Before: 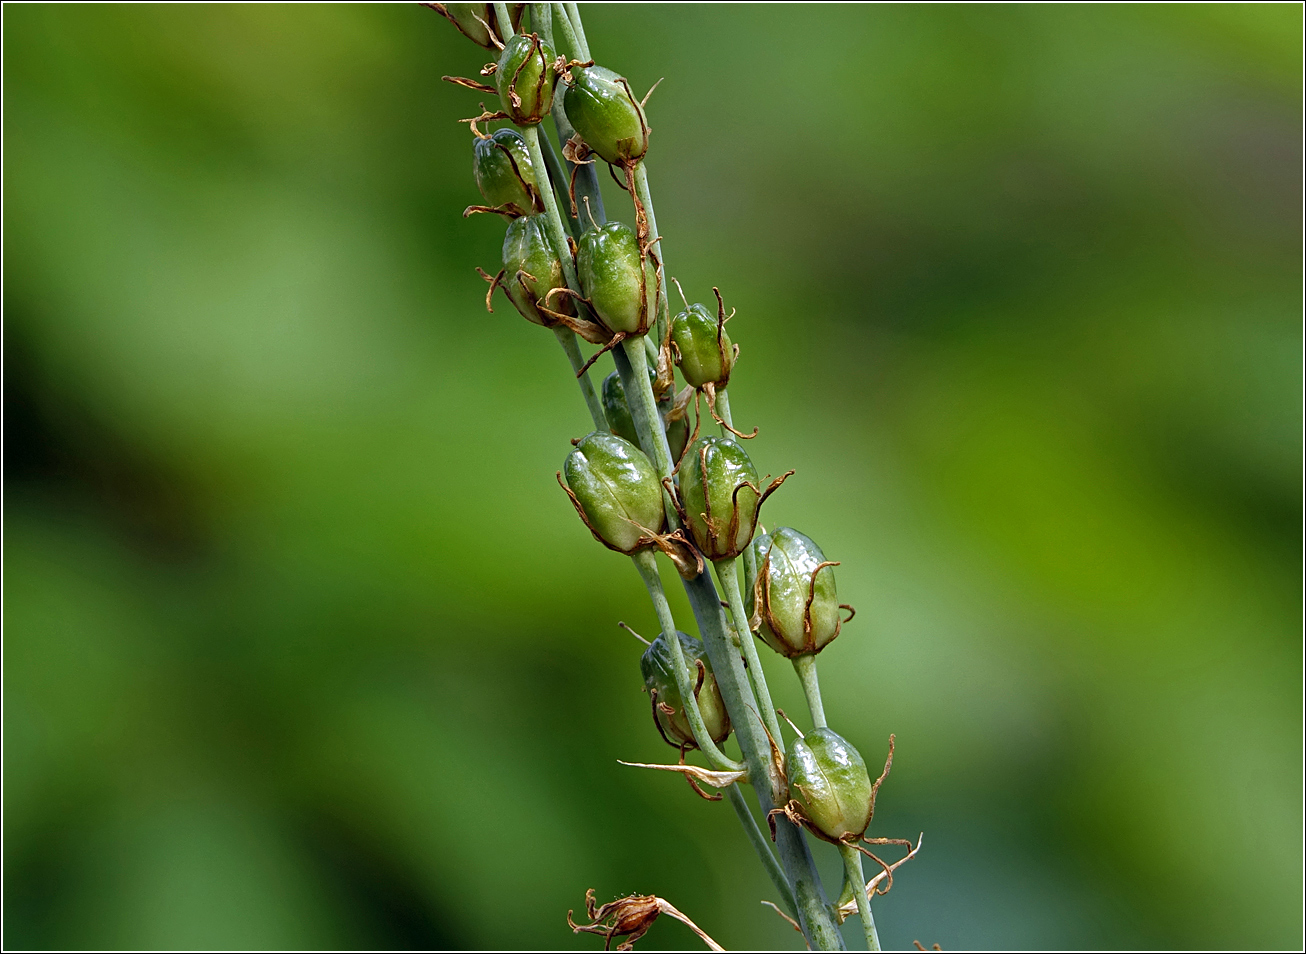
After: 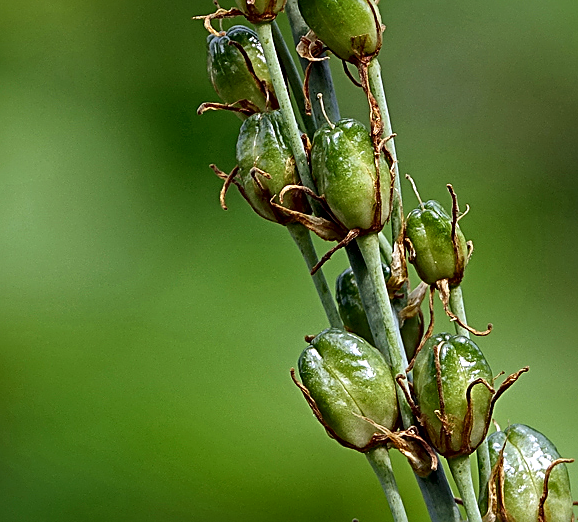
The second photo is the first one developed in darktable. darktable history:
crop: left 20.426%, top 10.9%, right 35.301%, bottom 34.333%
exposure: exposure -0.028 EV, compensate highlight preservation false
local contrast: mode bilateral grid, contrast 49, coarseness 51, detail 150%, midtone range 0.2
sharpen: on, module defaults
